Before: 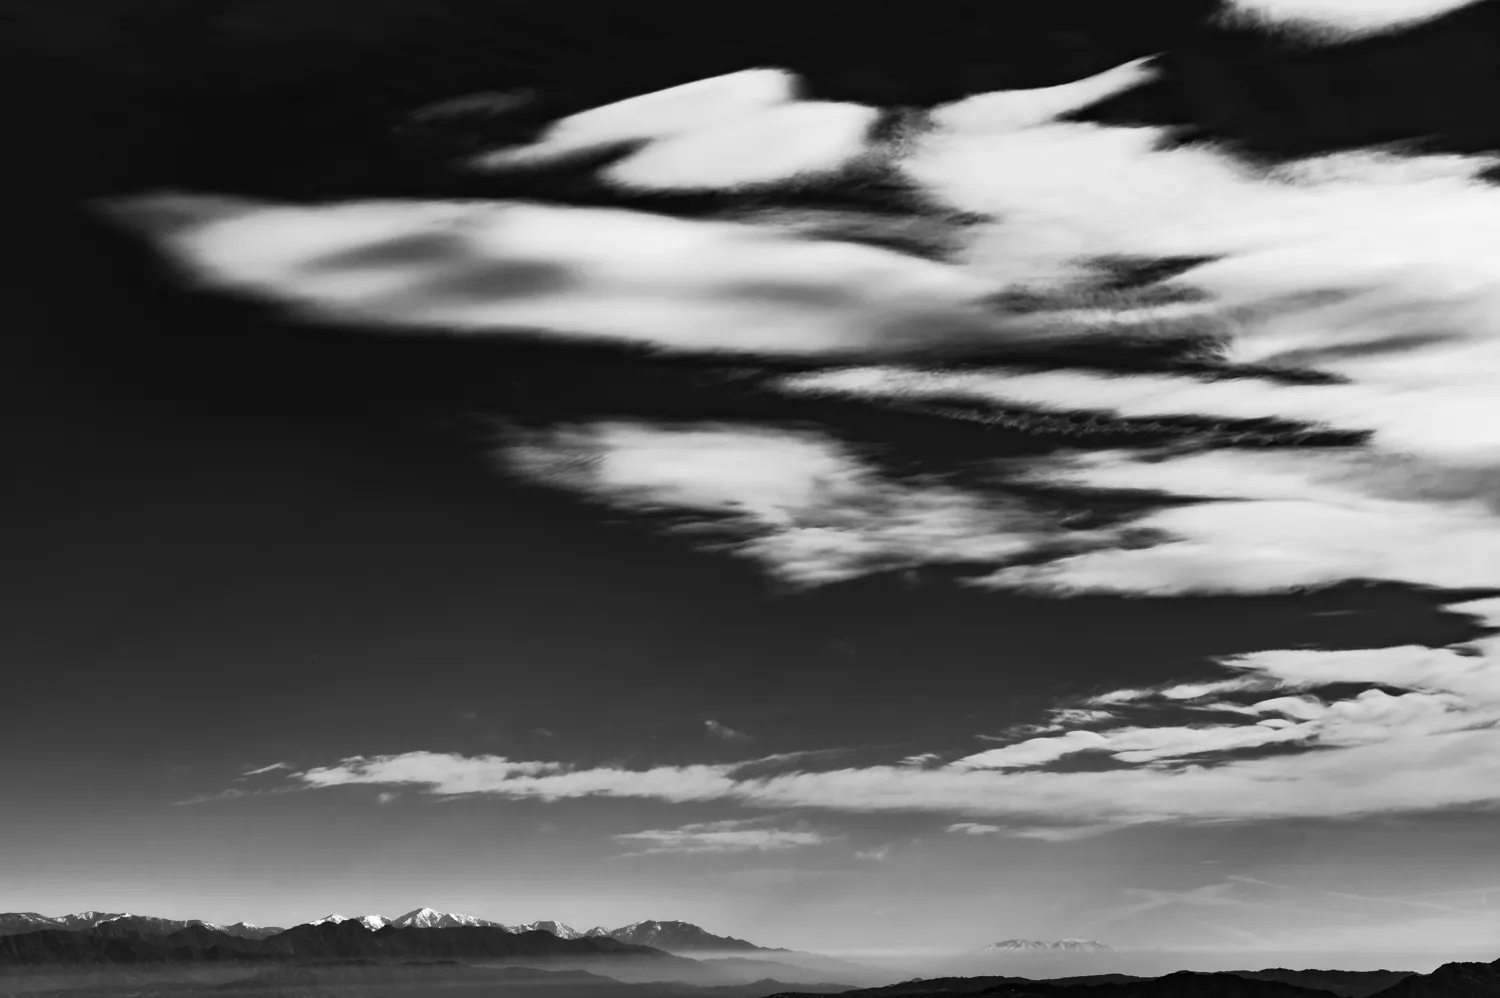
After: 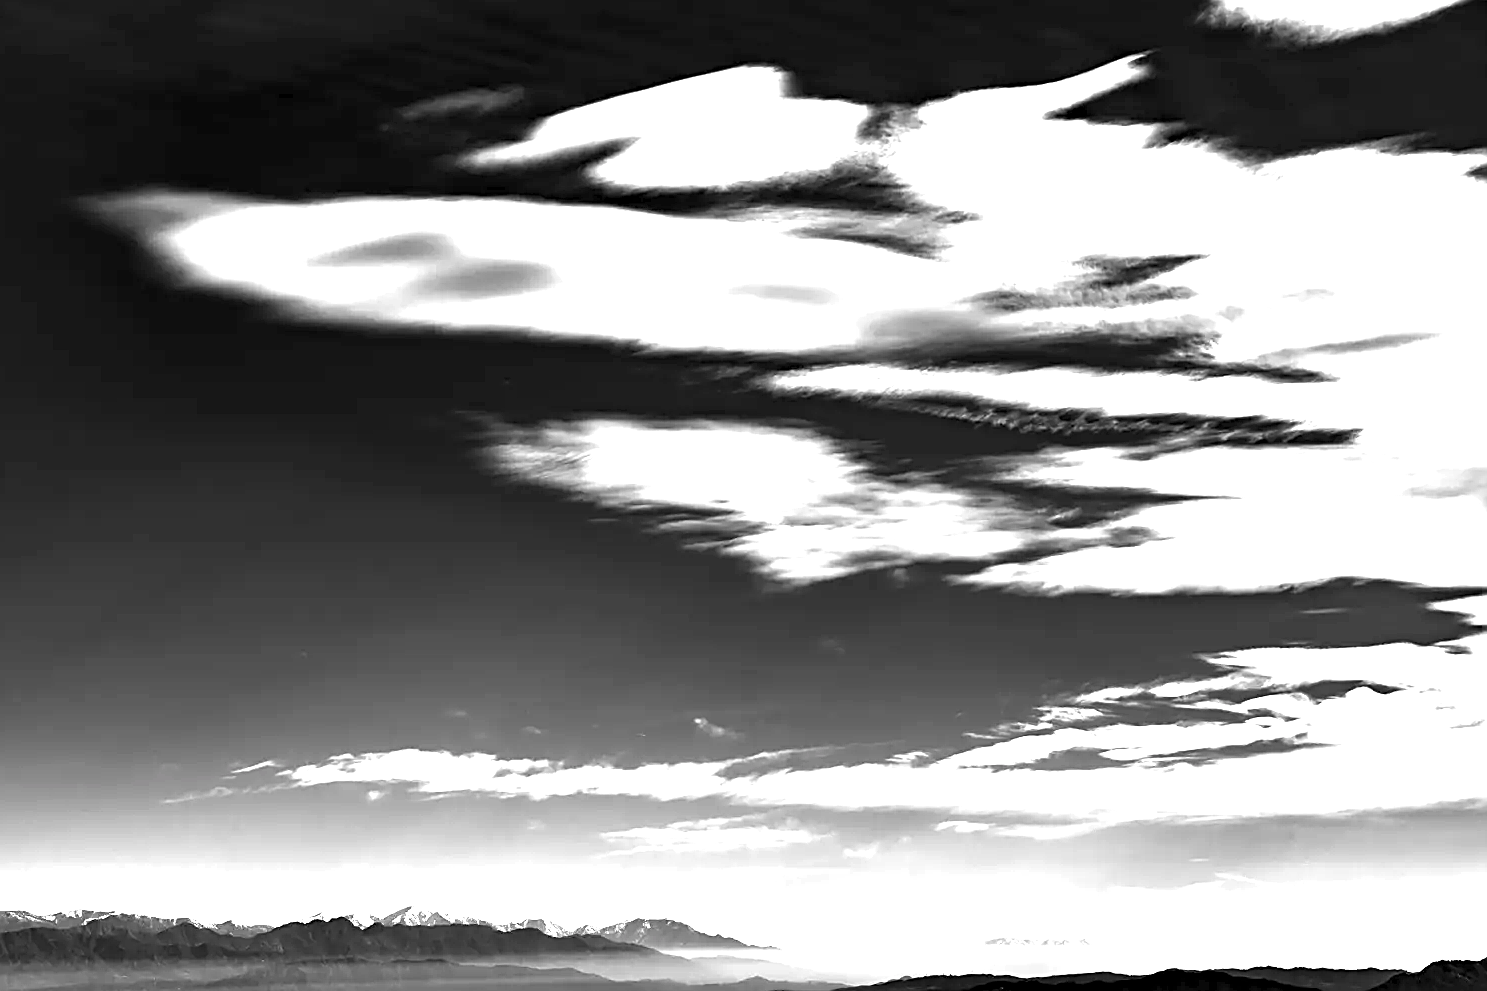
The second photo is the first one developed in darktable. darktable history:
sharpen: amount 0.739
crop and rotate: left 0.813%, top 0.296%, bottom 0.375%
exposure: black level correction 0.001, exposure 1.655 EV, compensate highlight preservation false
levels: levels [0.062, 0.494, 0.925]
